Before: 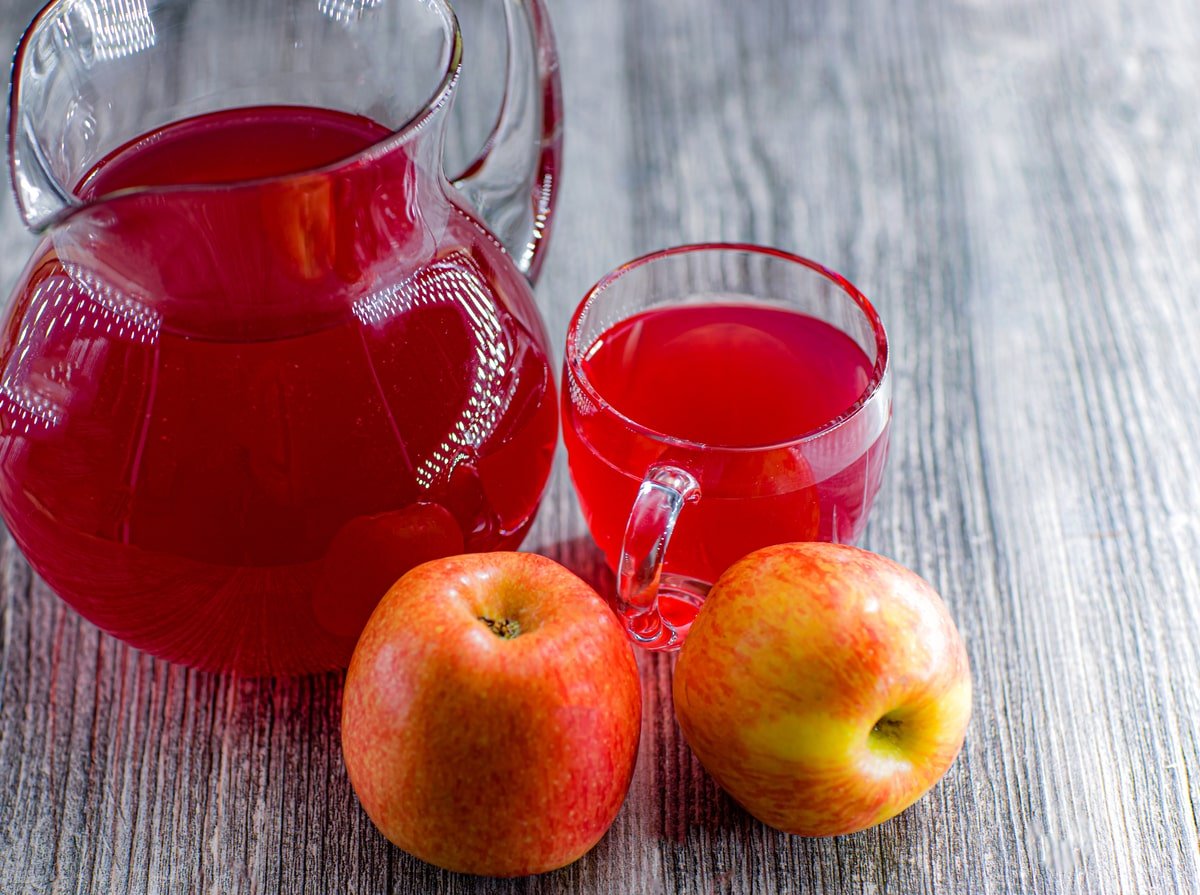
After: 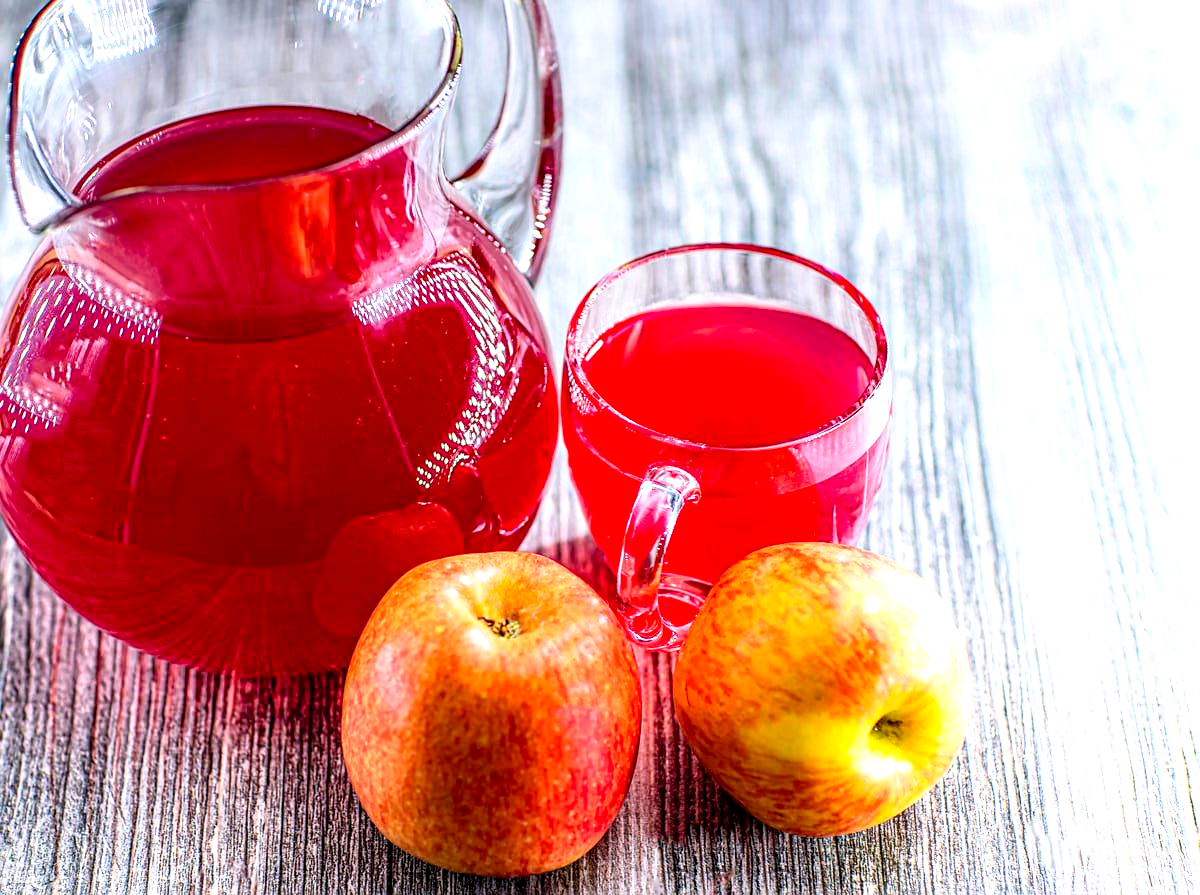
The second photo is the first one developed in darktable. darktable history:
local contrast: detail 150%
exposure: black level correction 0, exposure 0.691 EV, compensate exposure bias true, compensate highlight preservation false
contrast brightness saturation: contrast 0.201, brightness 0.164, saturation 0.221
sharpen: radius 1.453, amount 0.414, threshold 1.566
